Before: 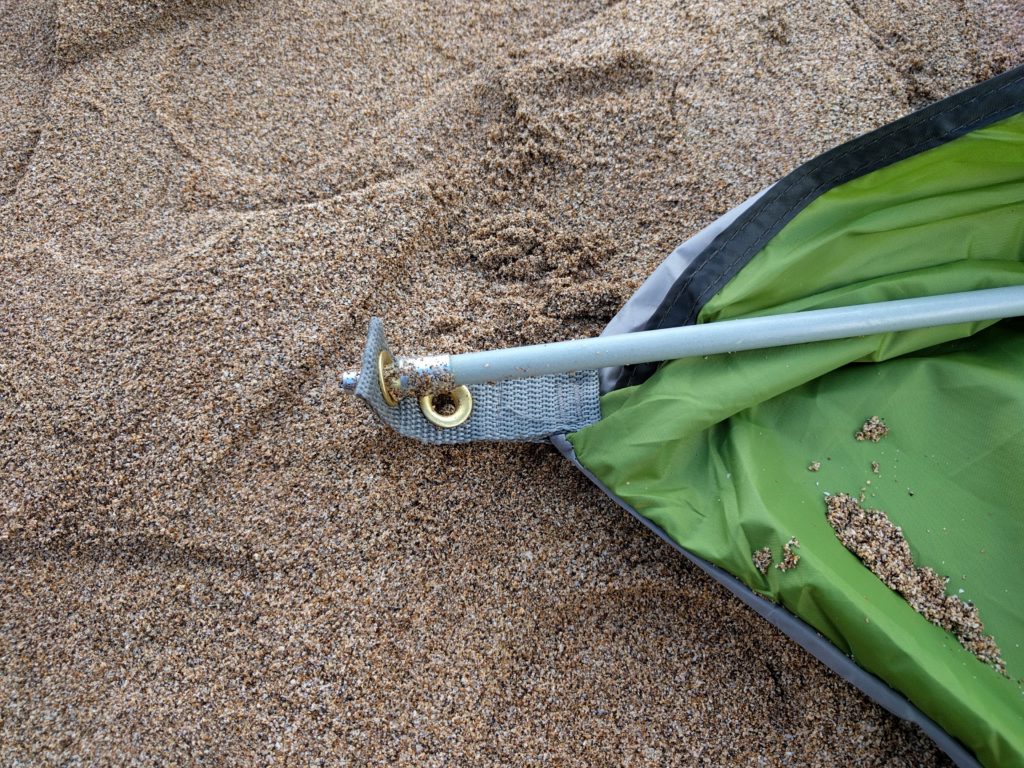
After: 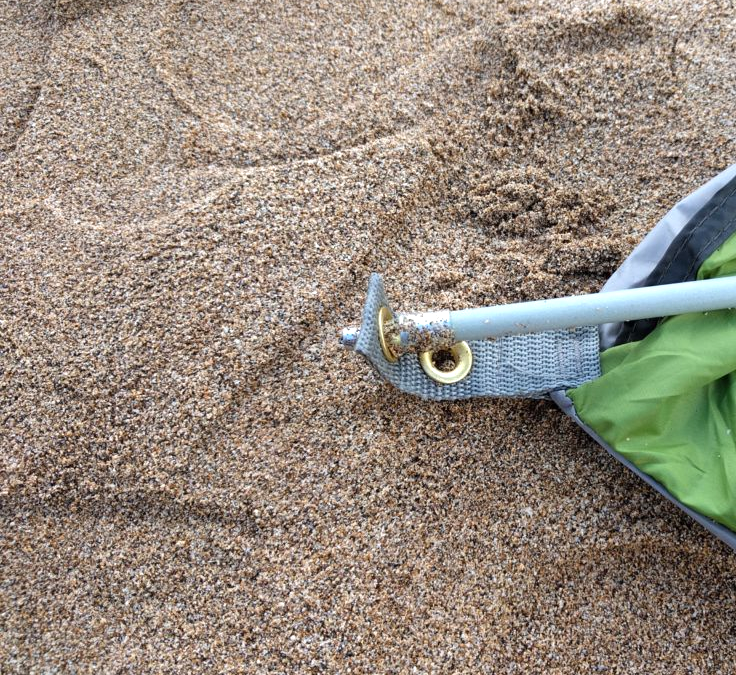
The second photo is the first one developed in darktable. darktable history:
crop: top 5.803%, right 27.864%, bottom 5.804%
exposure: exposure 0.375 EV, compensate highlight preservation false
